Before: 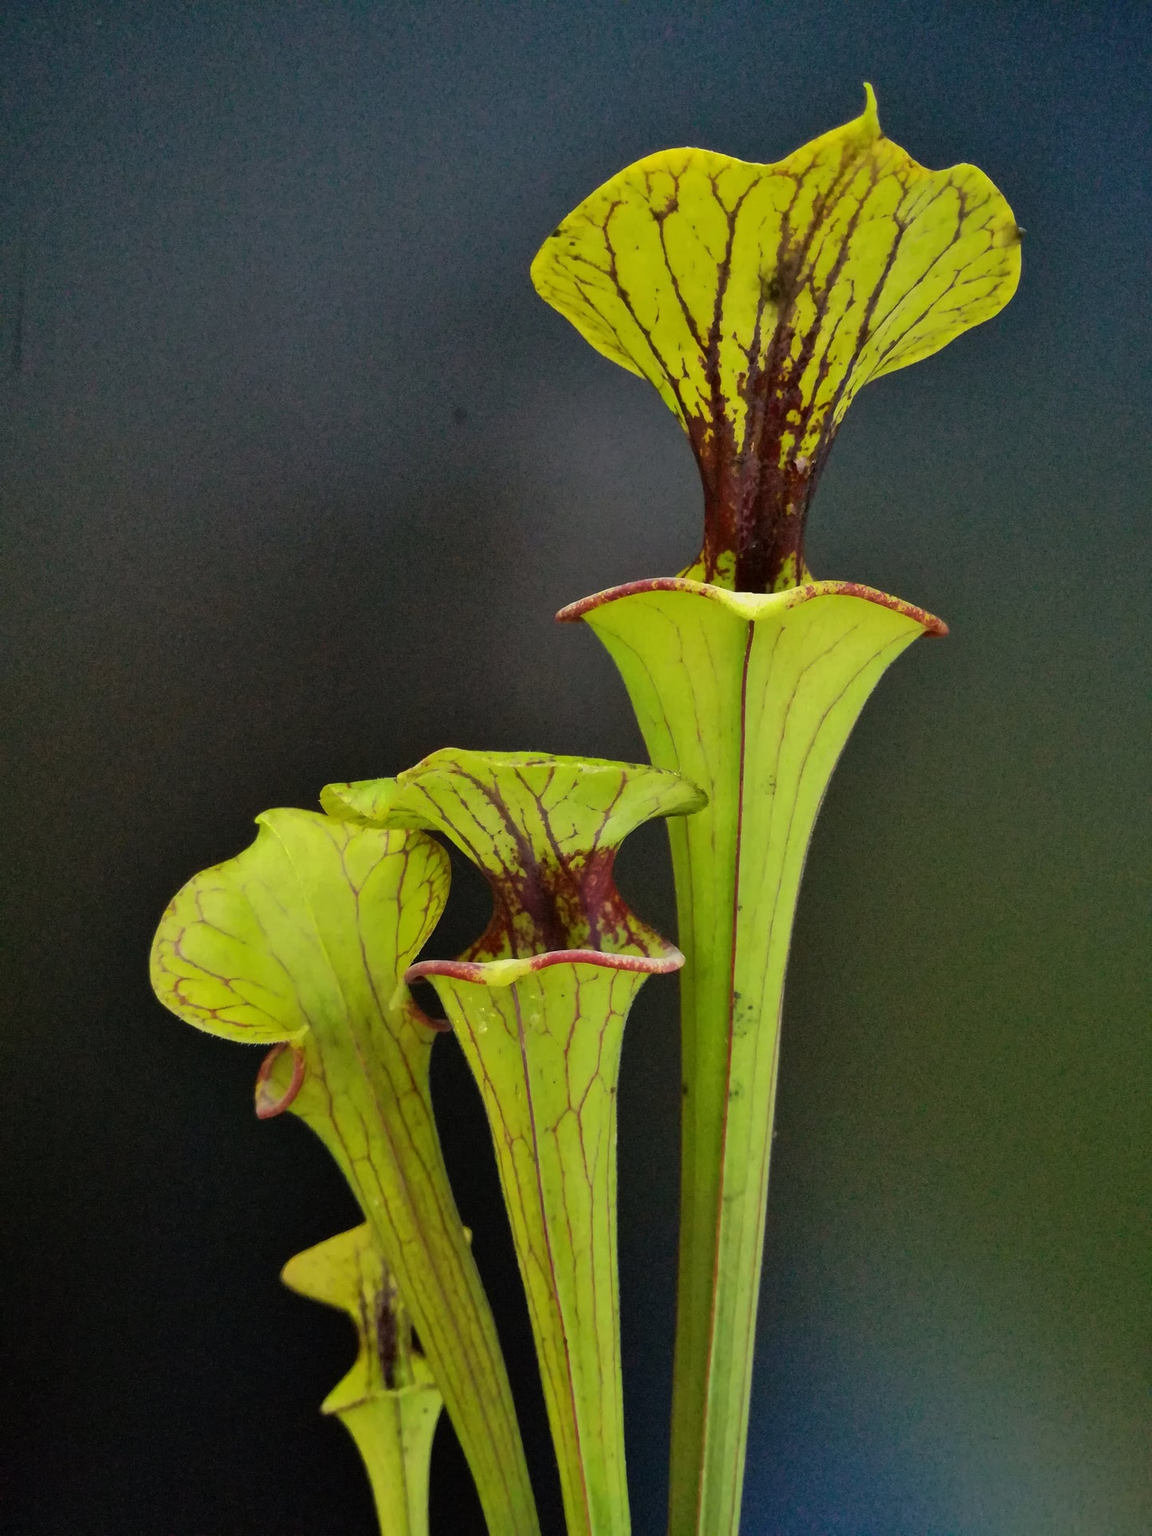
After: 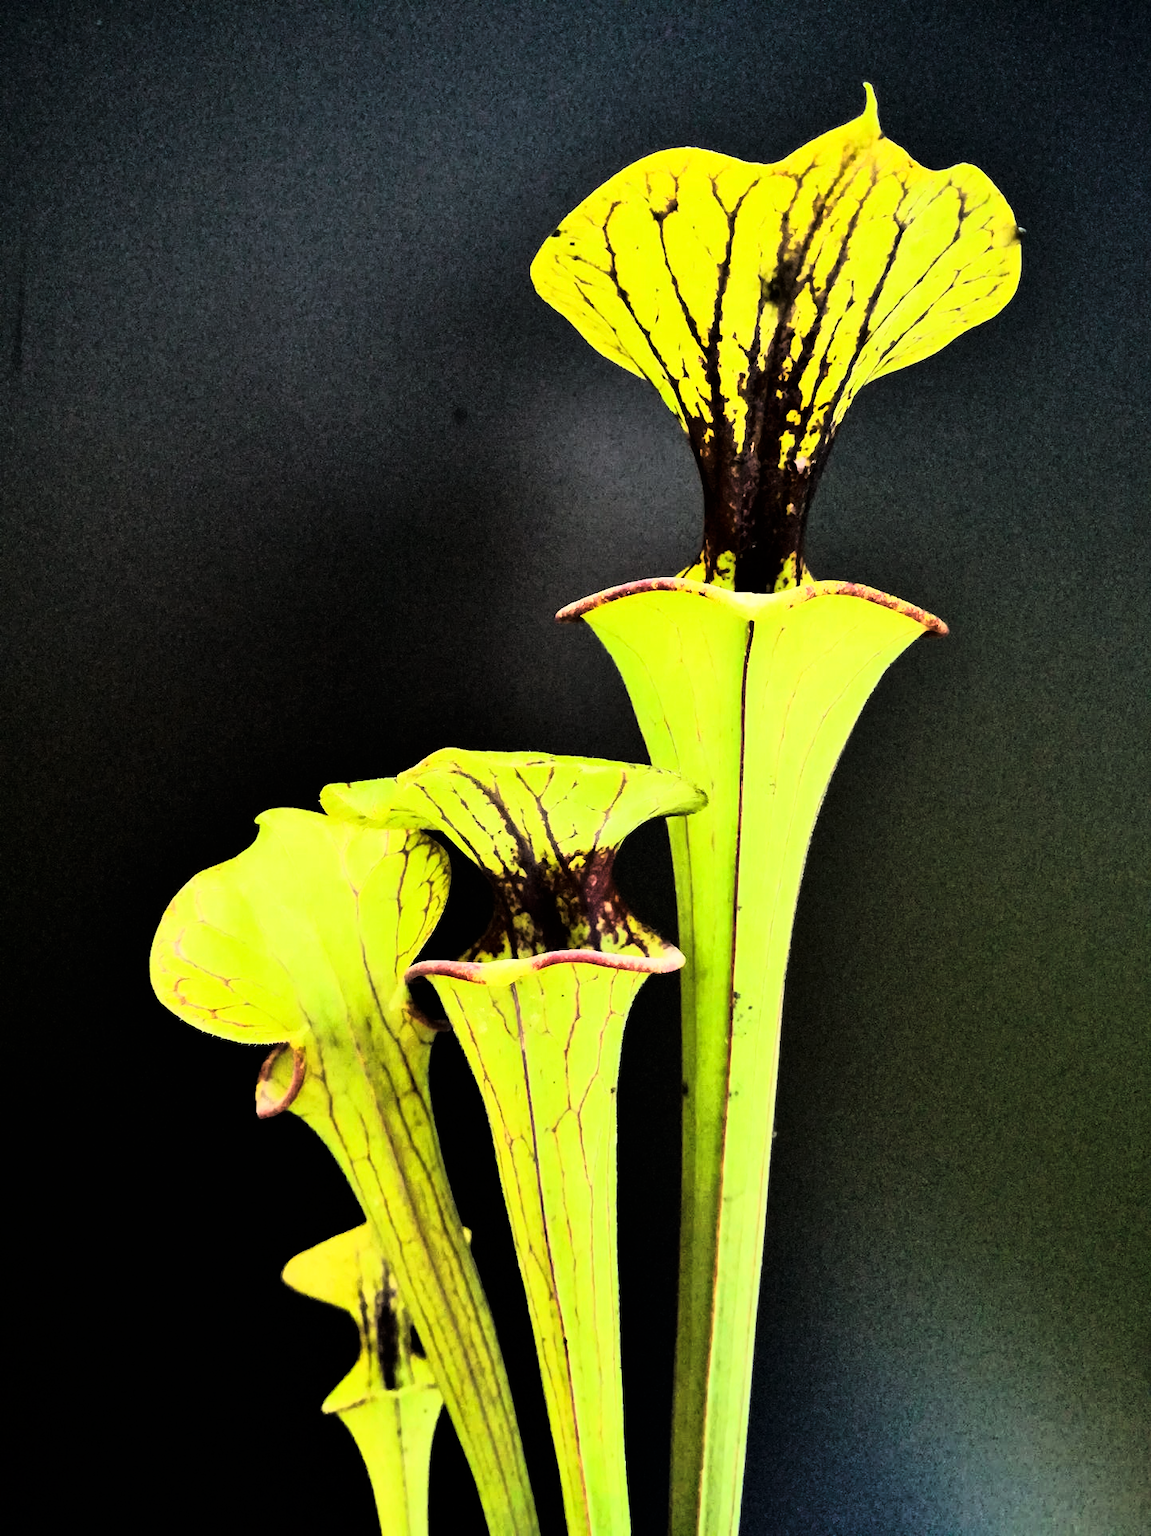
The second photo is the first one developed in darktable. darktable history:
tone curve: curves: ch0 [(0, 0) (0.042, 0.01) (0.223, 0.123) (0.59, 0.574) (0.802, 0.868) (1, 1)], color space Lab, linked channels, preserve colors none
rgb curve: curves: ch0 [(0, 0) (0.21, 0.15) (0.24, 0.21) (0.5, 0.75) (0.75, 0.96) (0.89, 0.99) (1, 1)]; ch1 [(0, 0.02) (0.21, 0.13) (0.25, 0.2) (0.5, 0.67) (0.75, 0.9) (0.89, 0.97) (1, 1)]; ch2 [(0, 0.02) (0.21, 0.13) (0.25, 0.2) (0.5, 0.67) (0.75, 0.9) (0.89, 0.97) (1, 1)], compensate middle gray true
